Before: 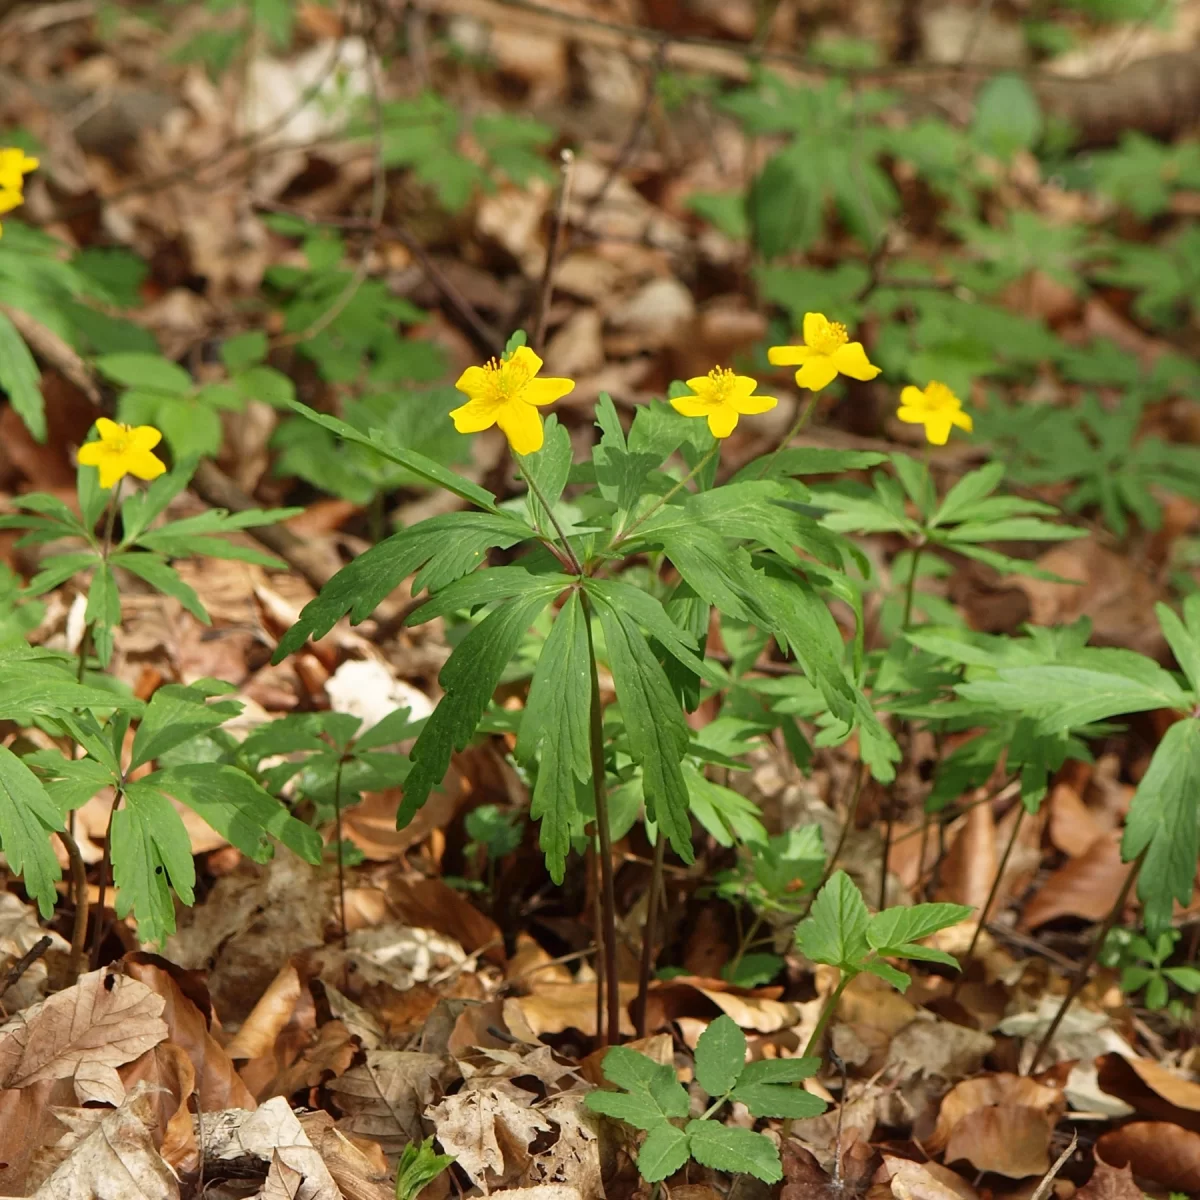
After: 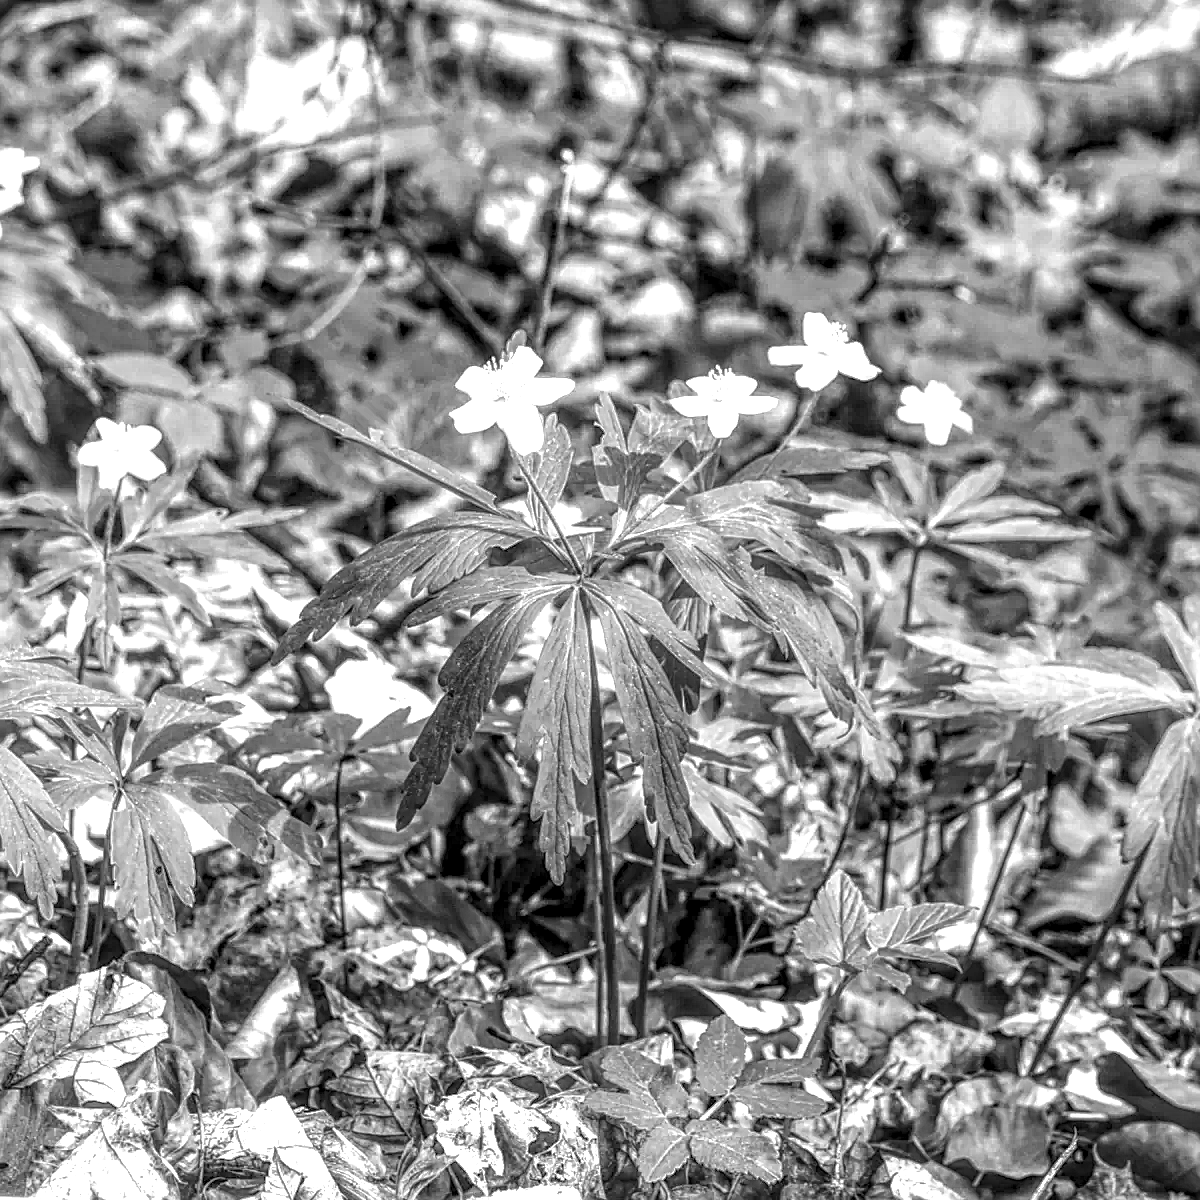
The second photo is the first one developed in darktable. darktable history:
exposure: exposure 1 EV, compensate highlight preservation false
sharpen: on, module defaults
color zones: curves: ch0 [(0, 0.5) (0.125, 0.4) (0.25, 0.5) (0.375, 0.4) (0.5, 0.4) (0.625, 0.35) (0.75, 0.35) (0.875, 0.5)]; ch1 [(0, 0.35) (0.125, 0.45) (0.25, 0.35) (0.375, 0.35) (0.5, 0.35) (0.625, 0.35) (0.75, 0.45) (0.875, 0.35)]; ch2 [(0, 0.6) (0.125, 0.5) (0.25, 0.5) (0.375, 0.6) (0.5, 0.6) (0.625, 0.5) (0.75, 0.5) (0.875, 0.5)]
monochrome: on, module defaults
local contrast: highlights 0%, shadows 0%, detail 300%, midtone range 0.3
